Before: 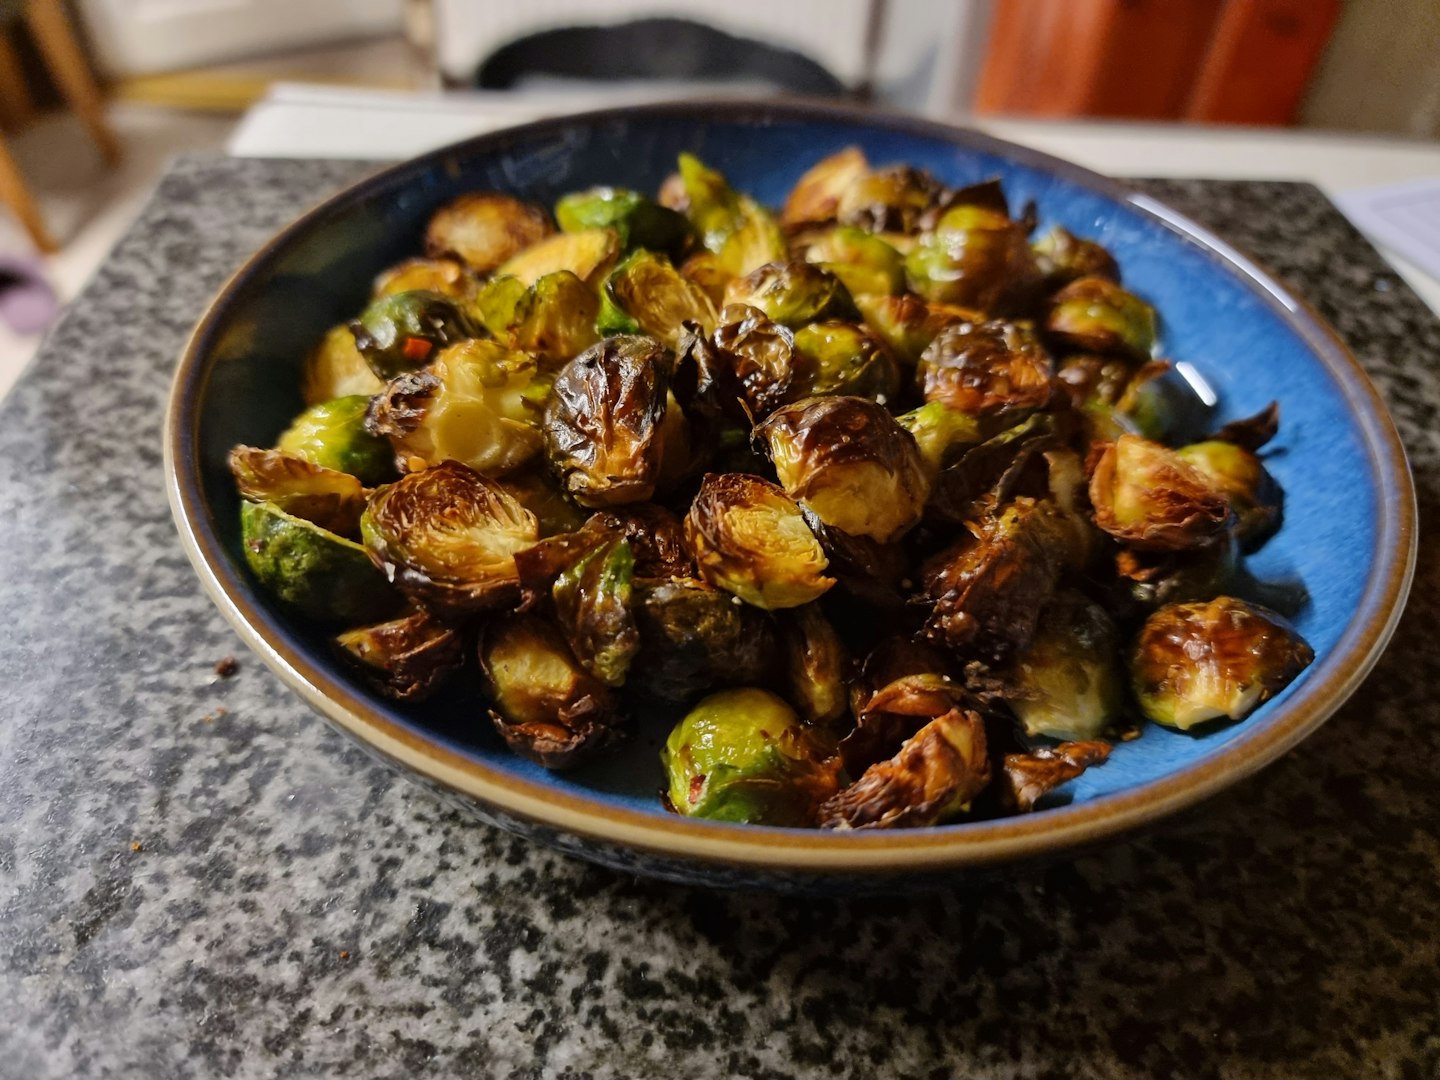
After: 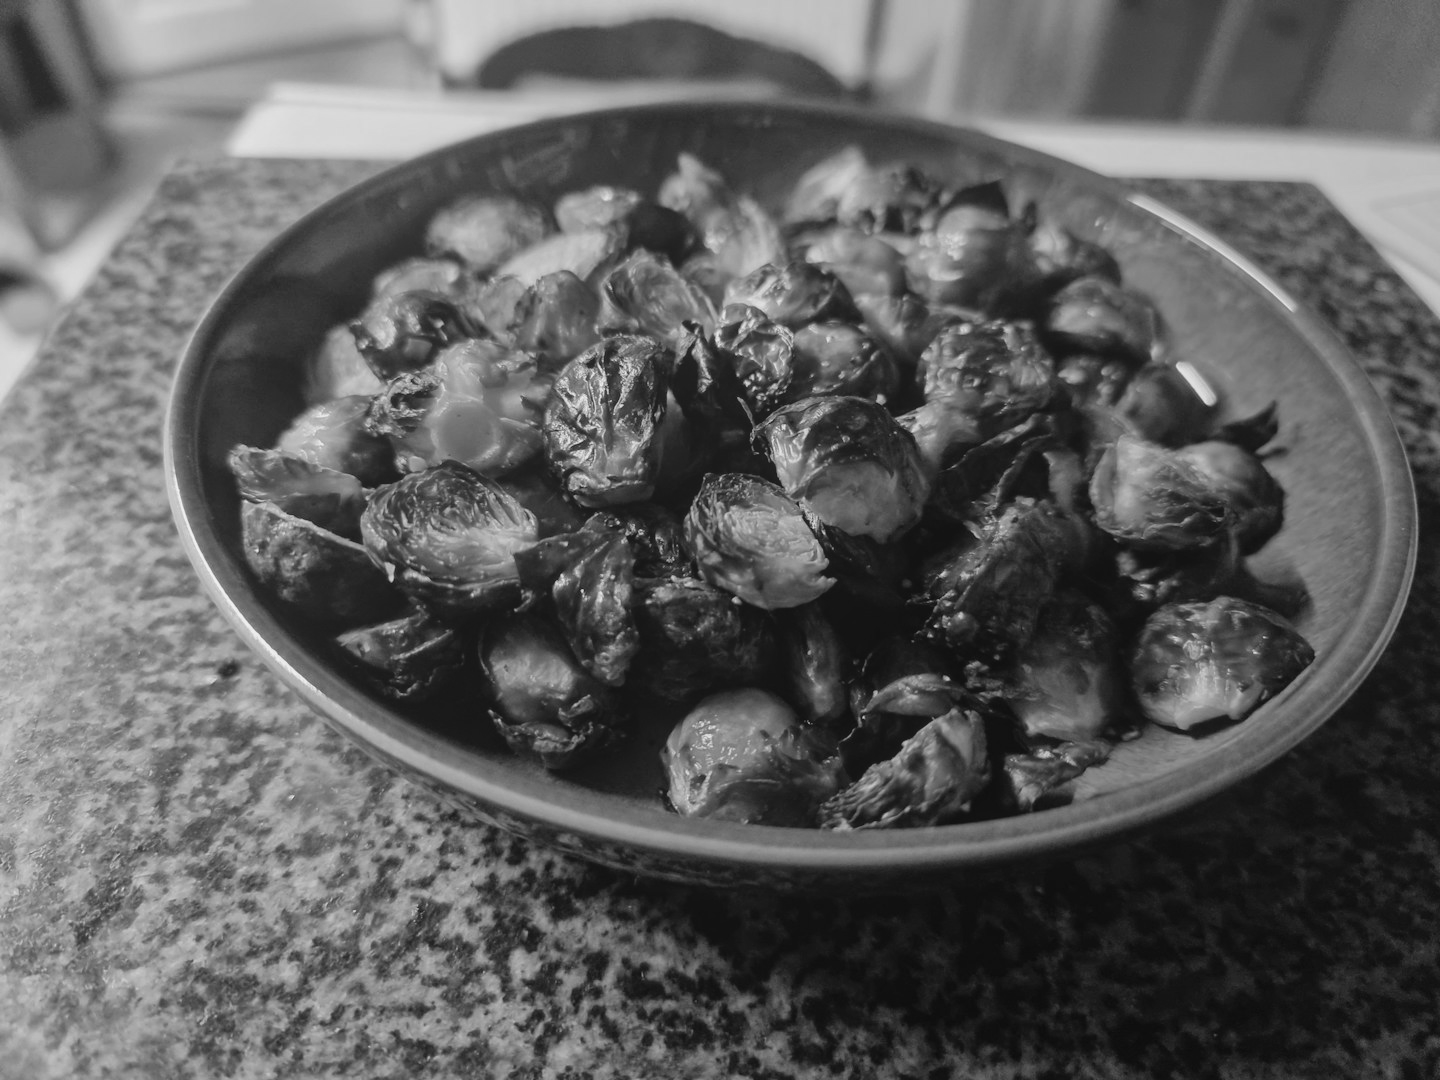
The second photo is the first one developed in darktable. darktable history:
monochrome: a 16.06, b 15.48, size 1
local contrast: highlights 48%, shadows 0%, detail 100%
tone equalizer: on, module defaults
bloom: threshold 82.5%, strength 16.25%
